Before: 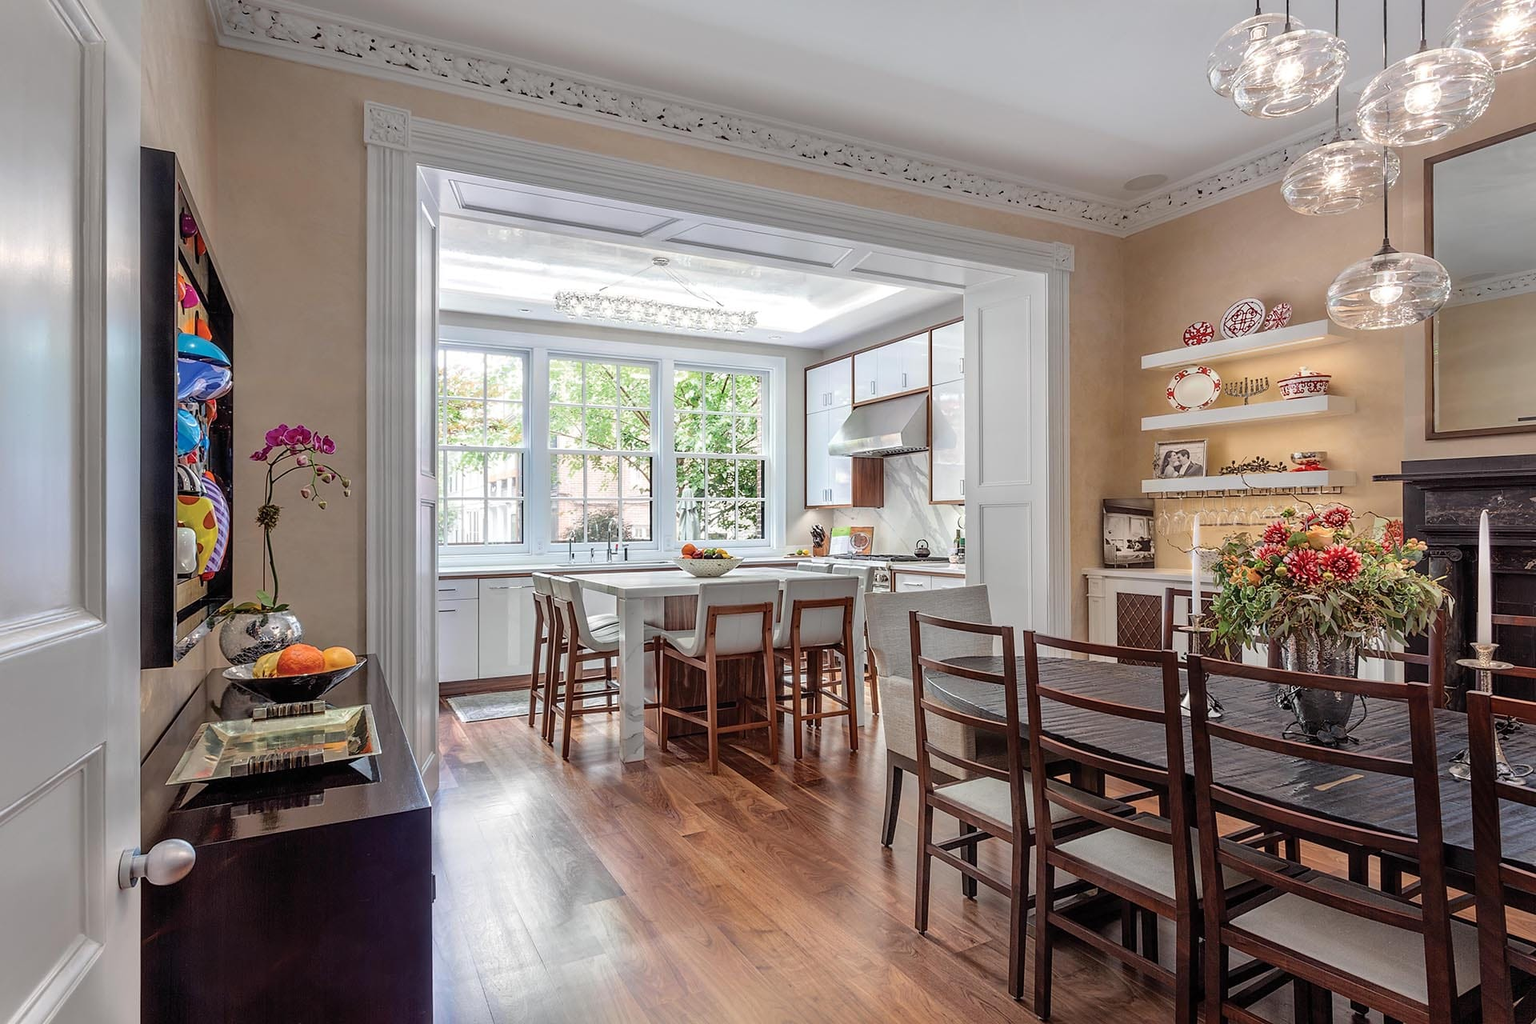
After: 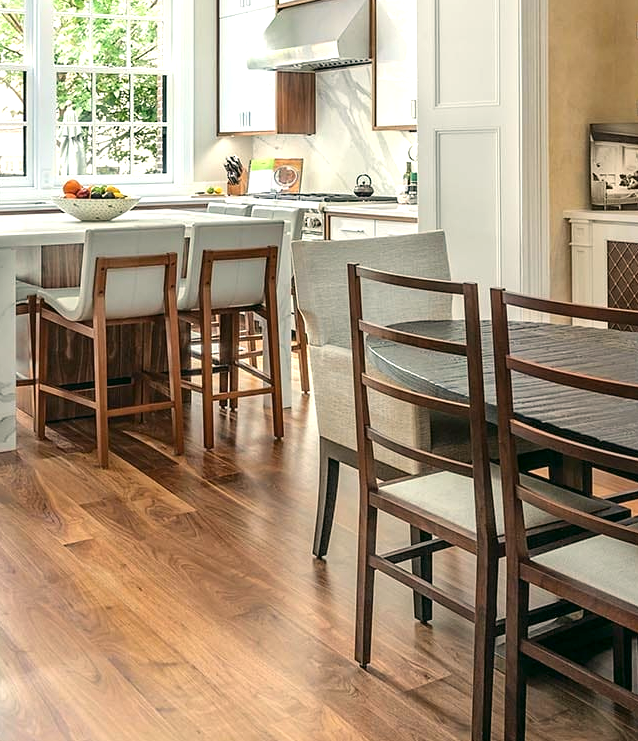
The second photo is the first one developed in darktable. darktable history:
color correction: highlights a* -0.38, highlights b* 9.28, shadows a* -8.74, shadows b* 0.76
exposure: exposure 0.635 EV, compensate exposure bias true, compensate highlight preservation false
crop: left 41.117%, top 39.116%, right 25.616%, bottom 2.927%
